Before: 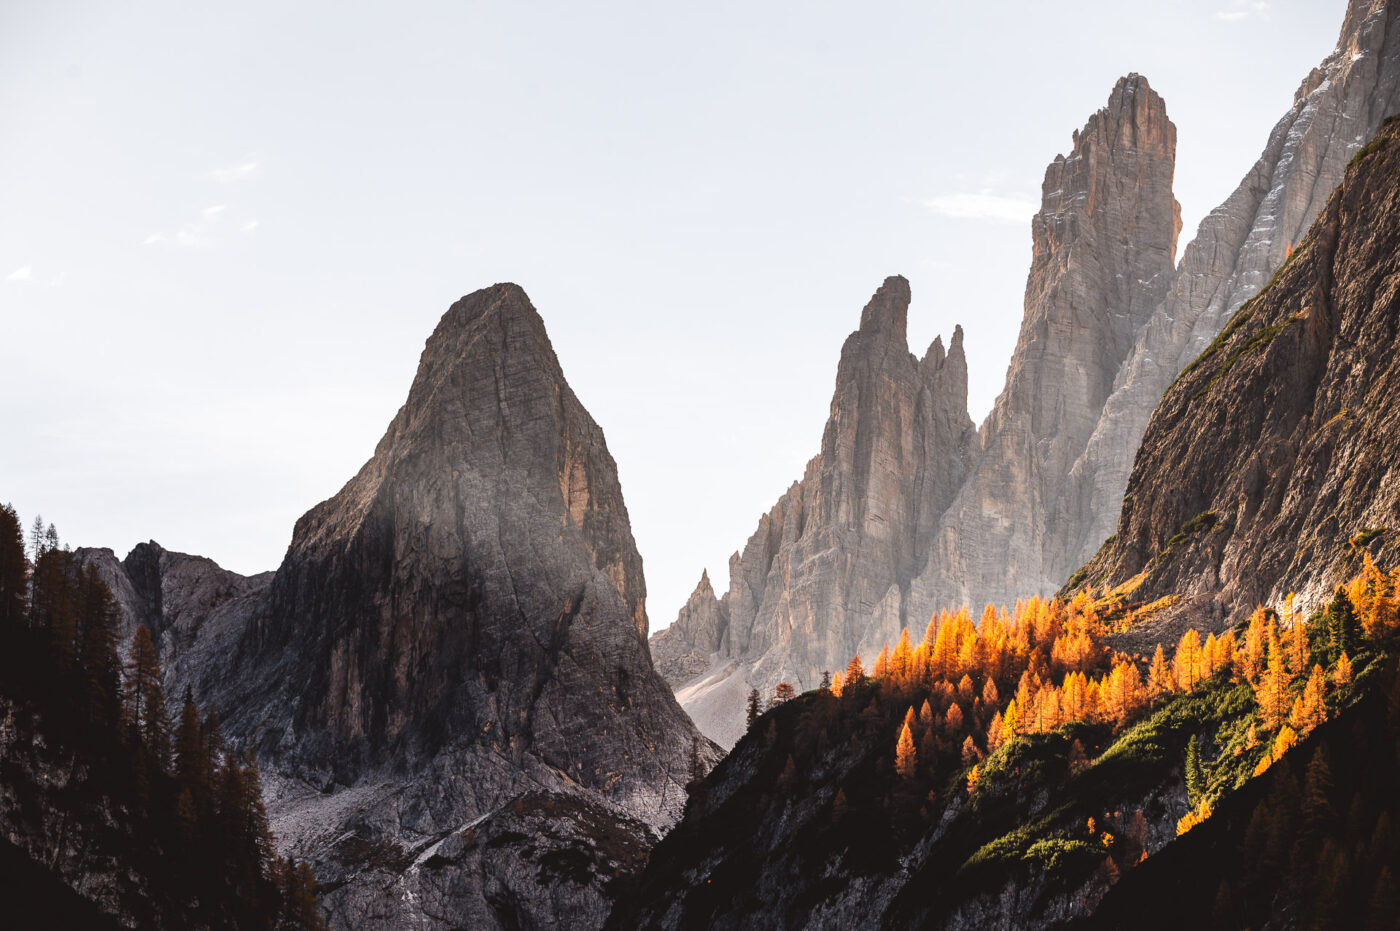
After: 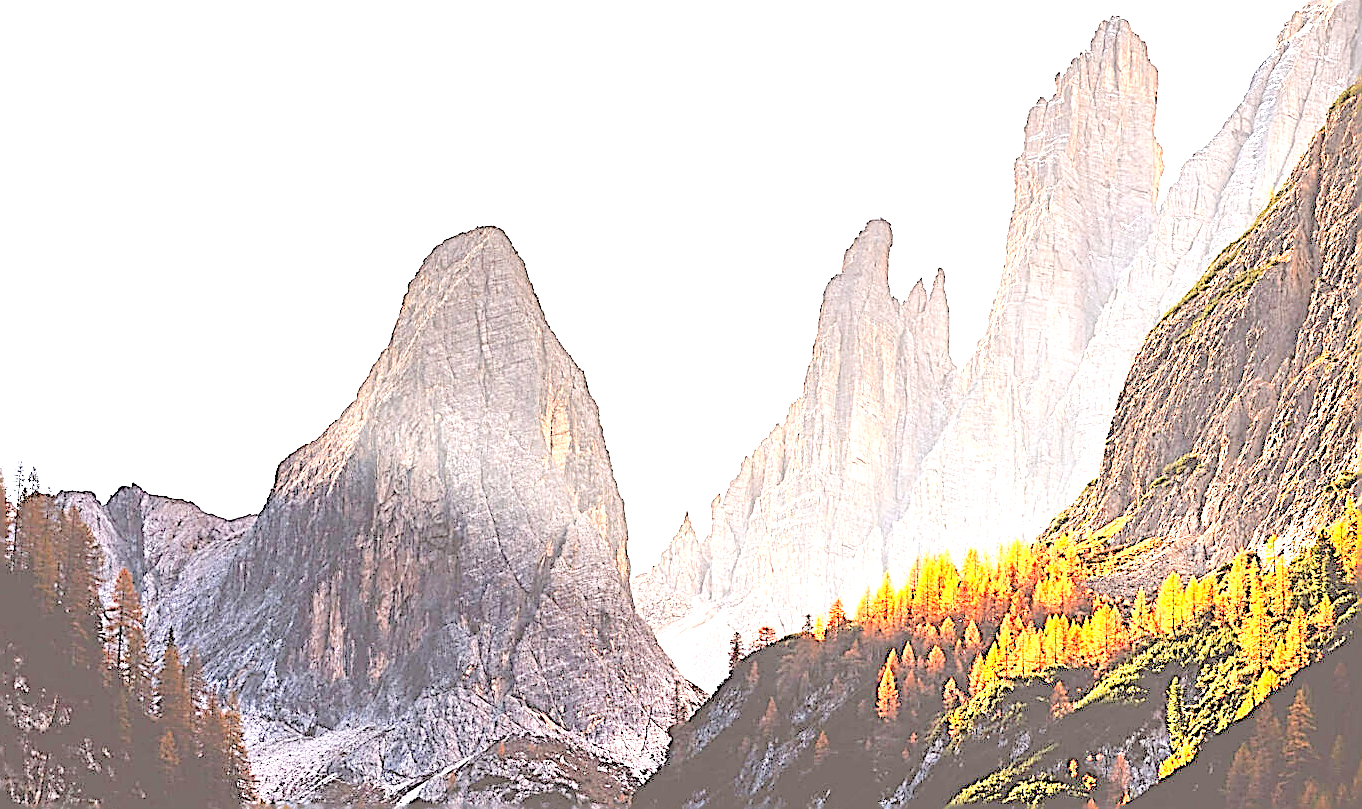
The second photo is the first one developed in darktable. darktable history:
sharpen: amount 1.877
levels: black 8.53%, levels [0.008, 0.318, 0.836]
contrast brightness saturation: brightness 0.152
exposure: black level correction 0, exposure 1.095 EV, compensate highlight preservation false
crop: left 1.353%, top 6.124%, right 1.308%, bottom 6.916%
